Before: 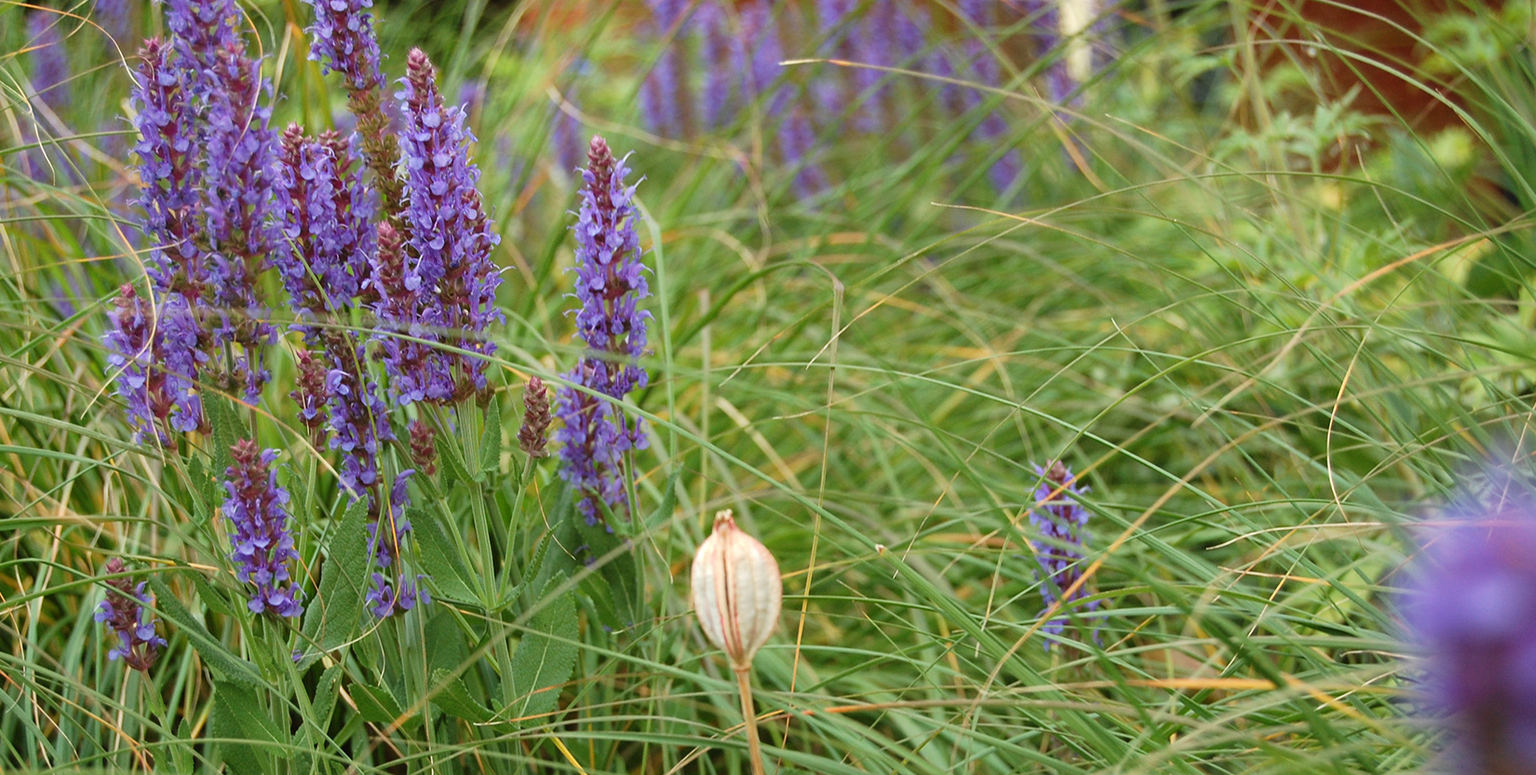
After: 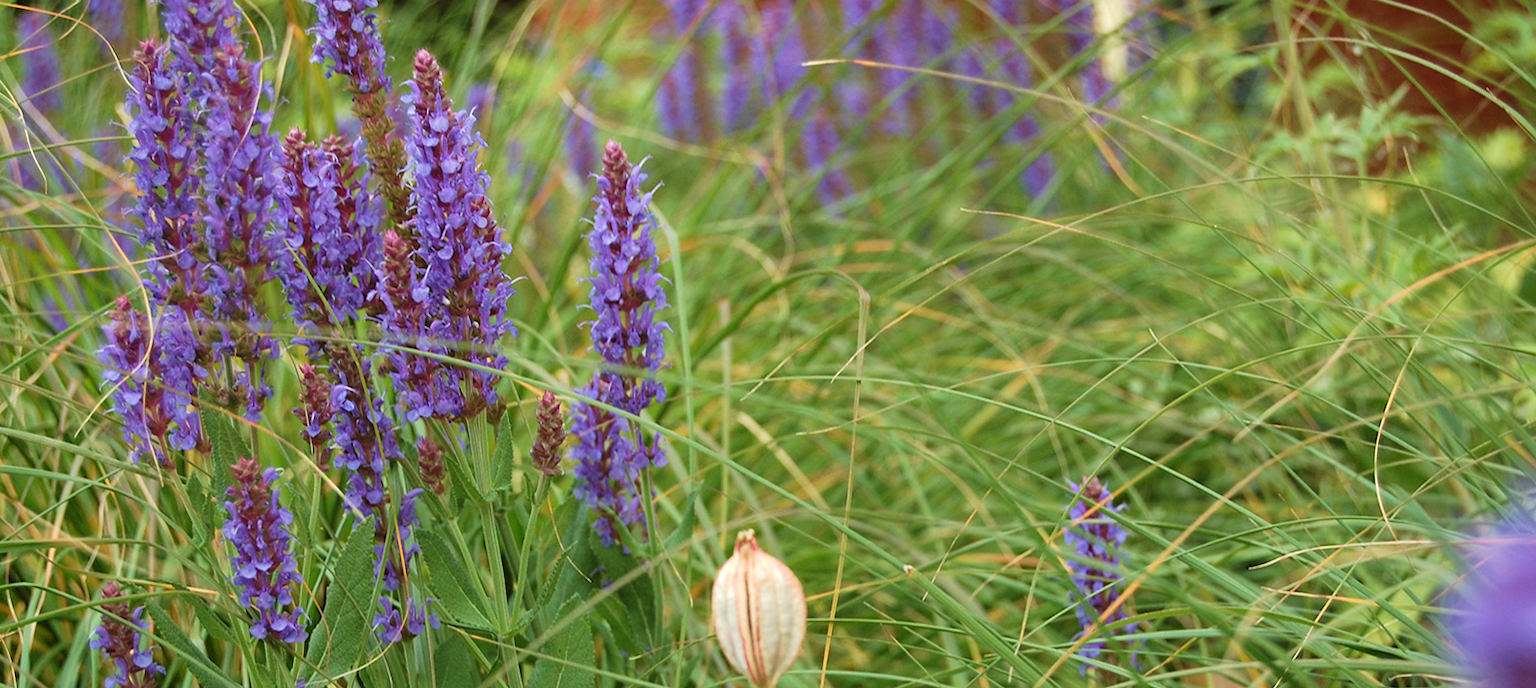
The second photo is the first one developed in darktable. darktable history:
crop and rotate: angle 0.2°, left 0.275%, right 3.127%, bottom 14.18%
velvia: on, module defaults
